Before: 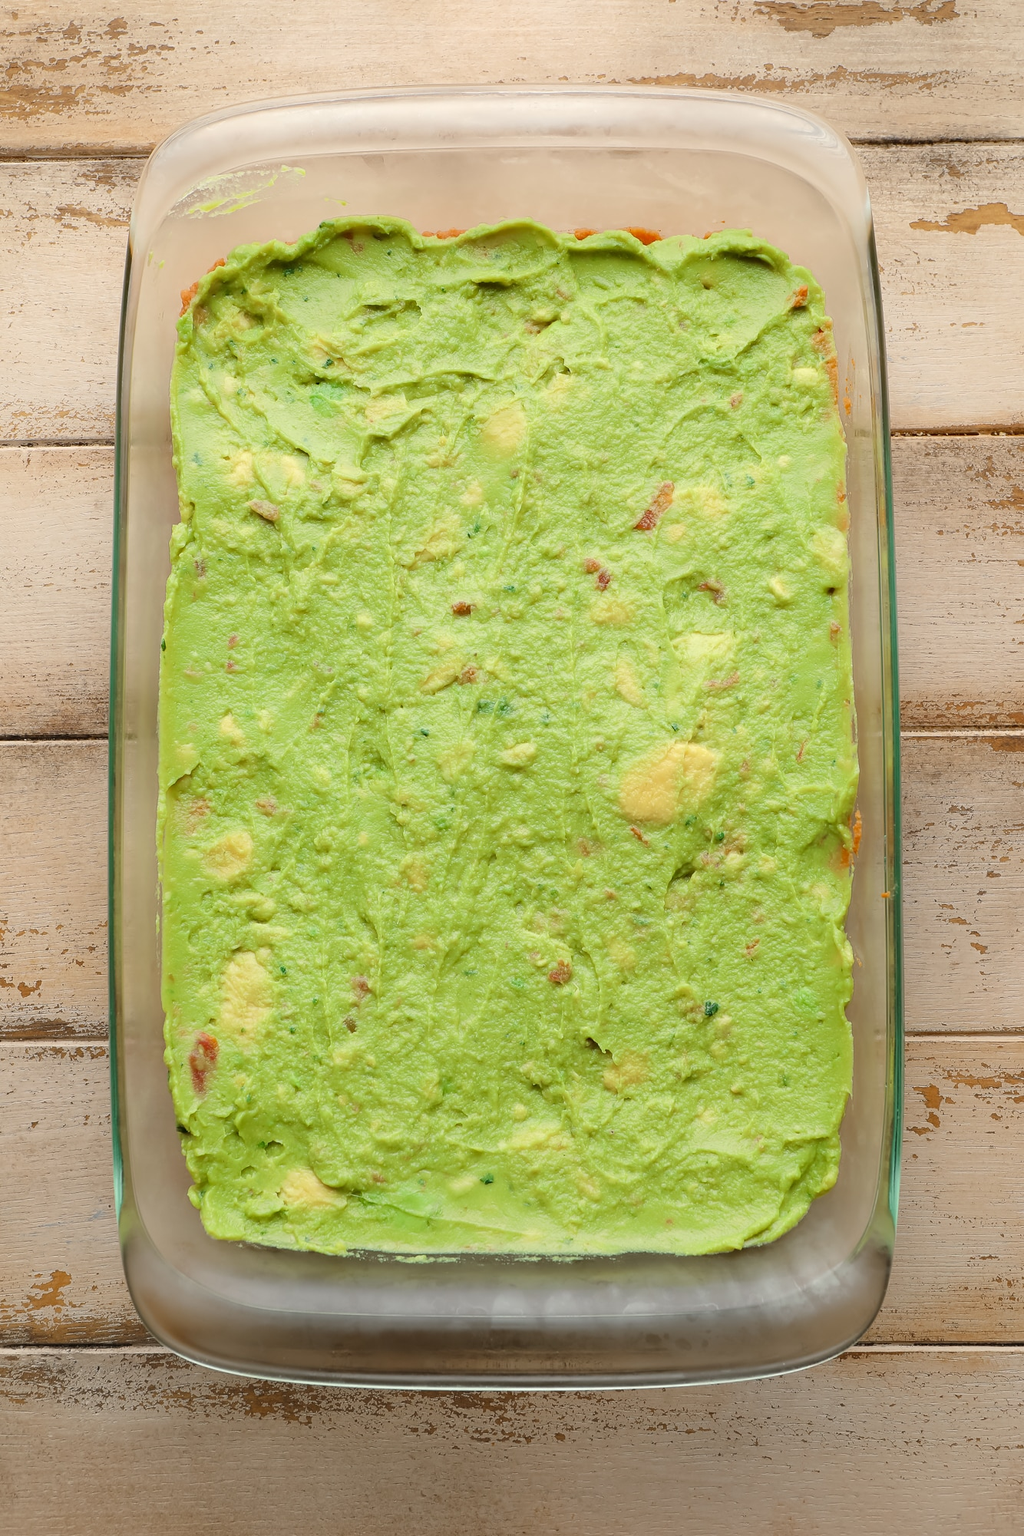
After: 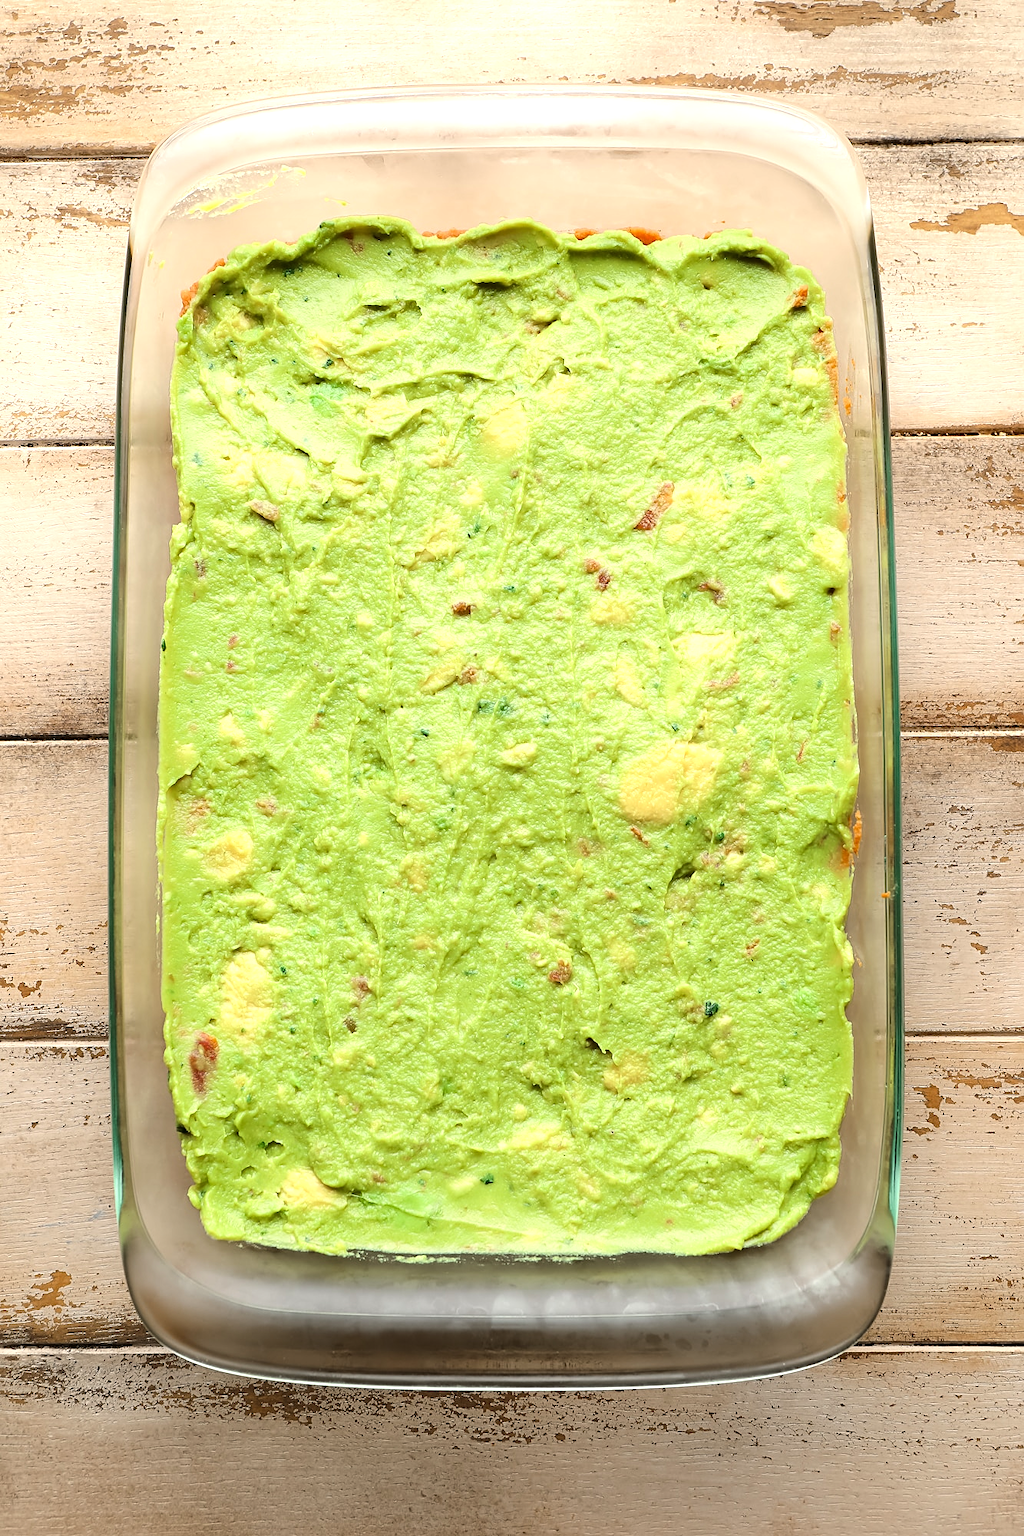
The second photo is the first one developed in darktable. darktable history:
sharpen: amount 0.204
tone equalizer: -8 EV -0.744 EV, -7 EV -0.682 EV, -6 EV -0.595 EV, -5 EV -0.419 EV, -3 EV 0.402 EV, -2 EV 0.6 EV, -1 EV 0.699 EV, +0 EV 0.742 EV, edges refinement/feathering 500, mask exposure compensation -1.57 EV, preserve details no
